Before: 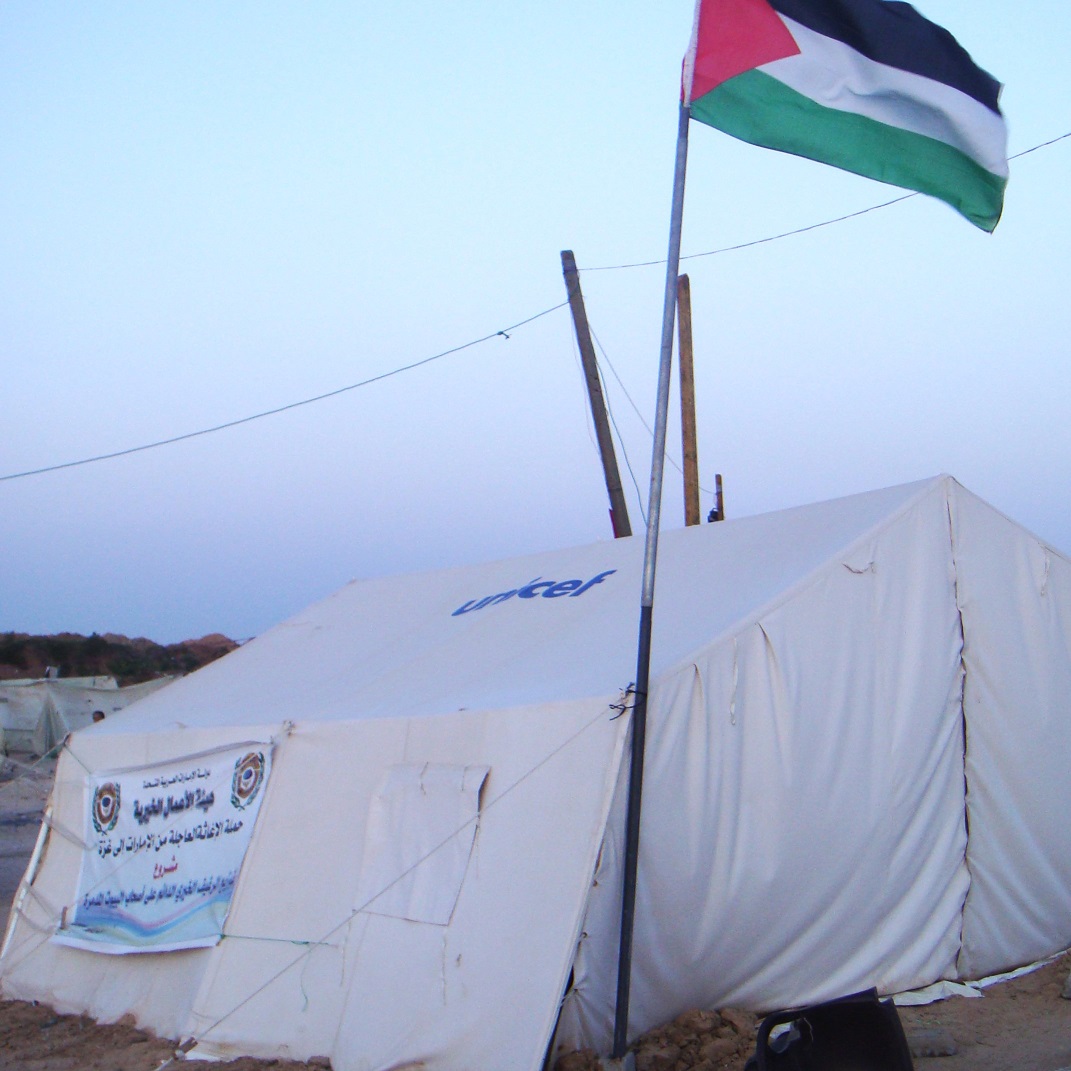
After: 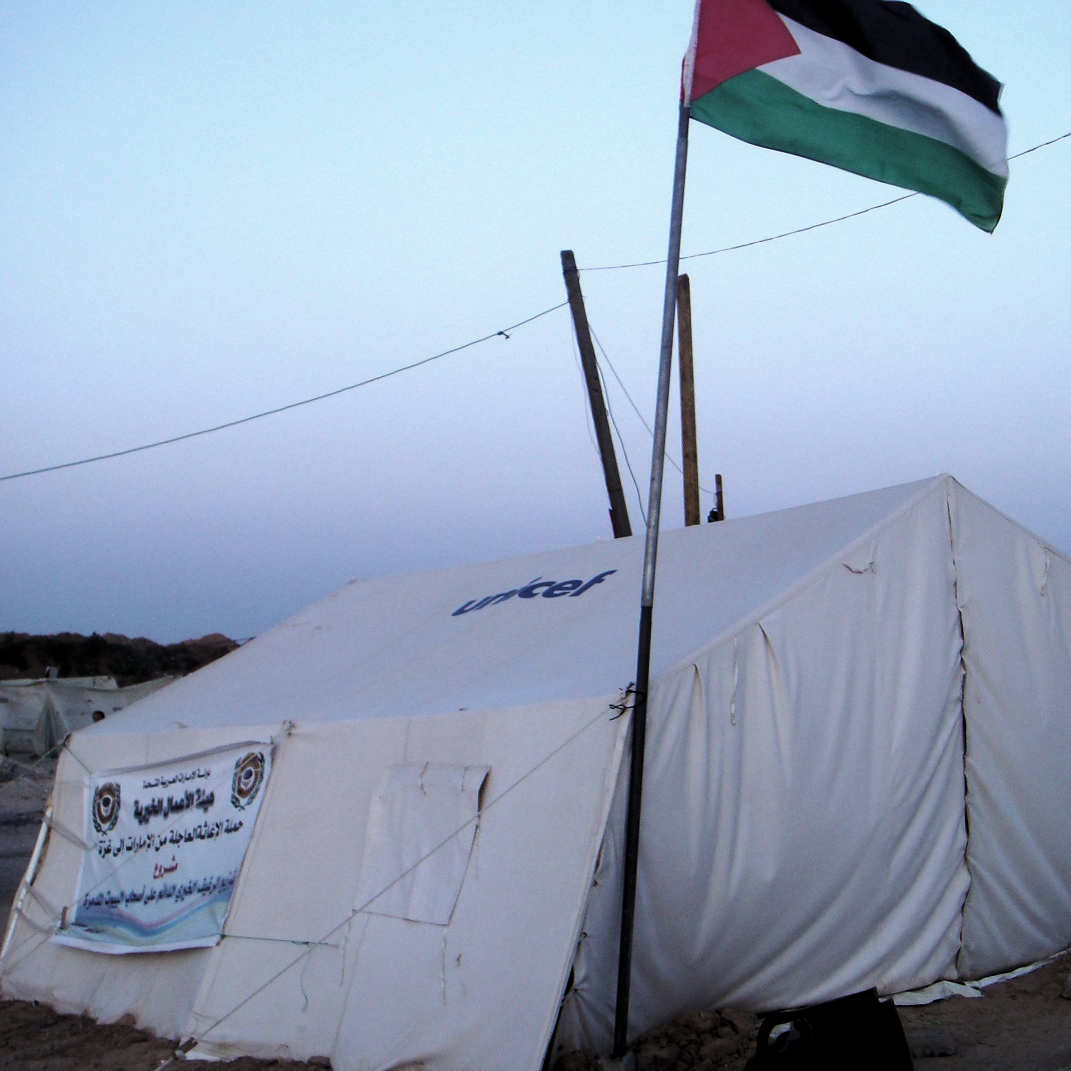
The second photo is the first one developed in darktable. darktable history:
exposure: black level correction 0.001, exposure -0.125 EV, compensate exposure bias true, compensate highlight preservation false
levels: levels [0.101, 0.578, 0.953]
